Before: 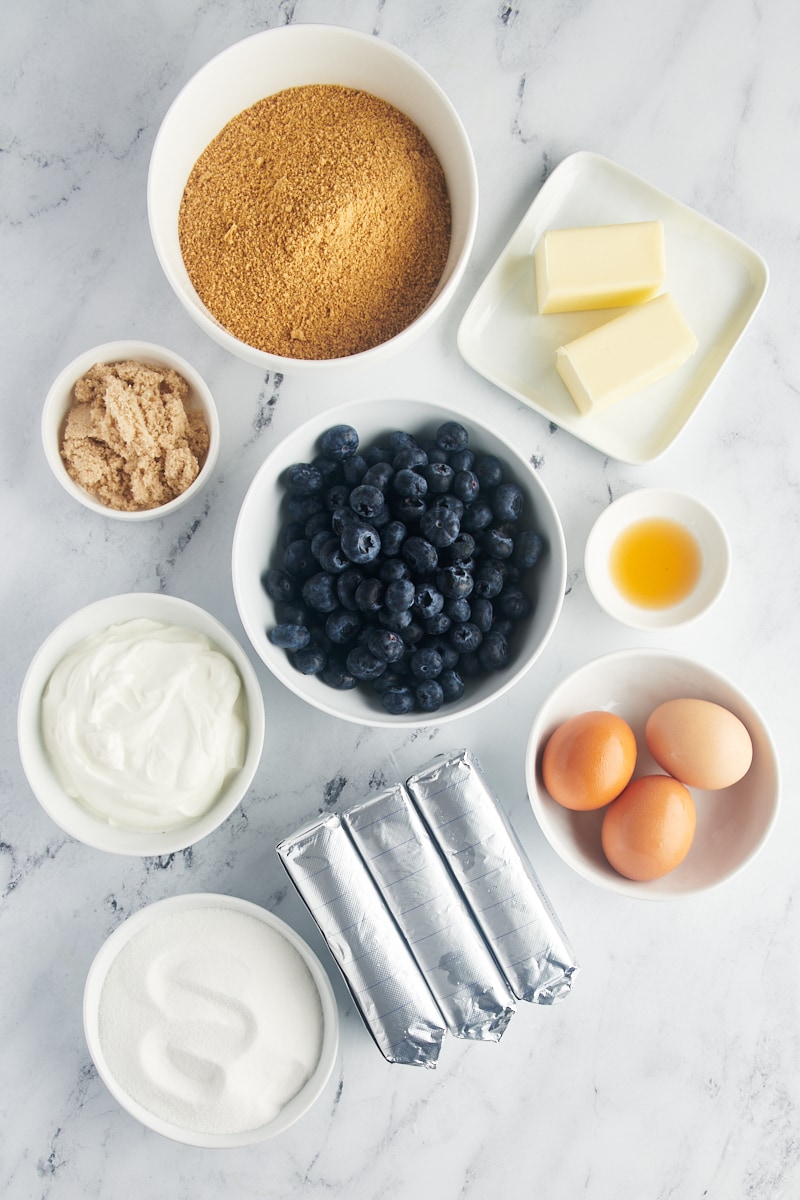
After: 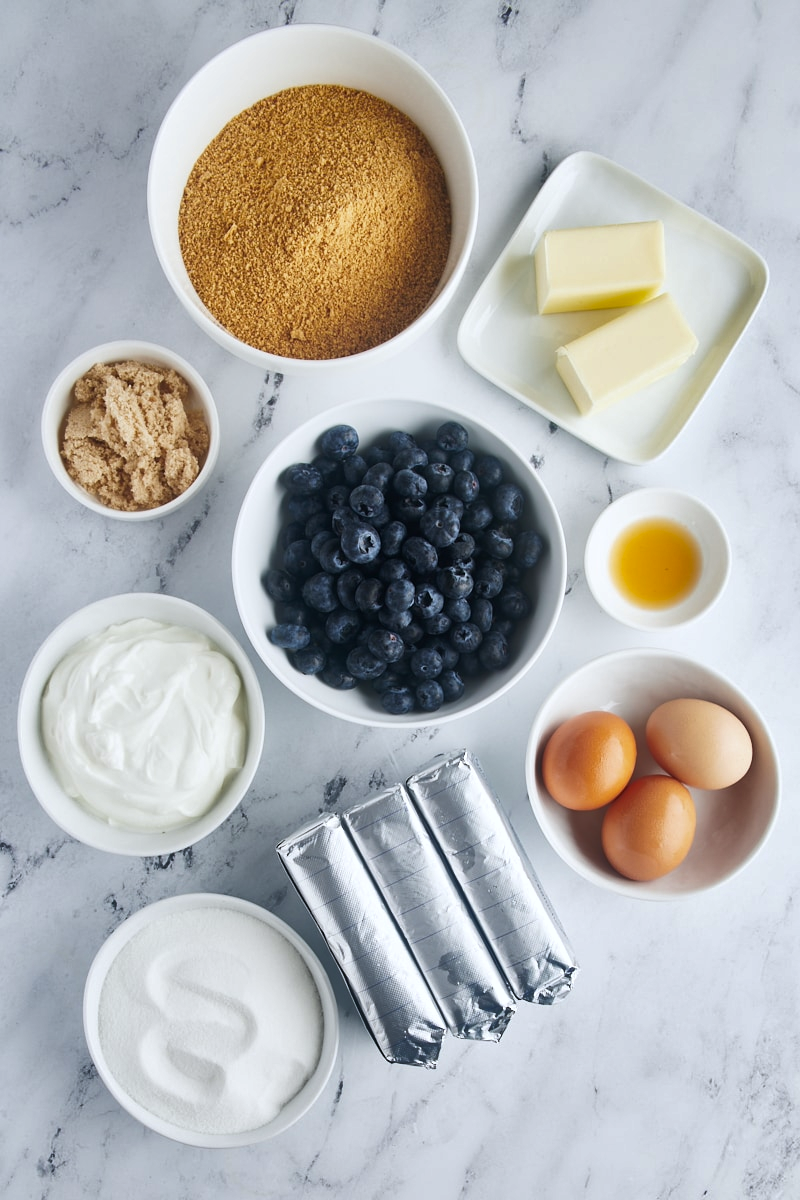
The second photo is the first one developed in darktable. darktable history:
shadows and highlights: soften with gaussian
white balance: red 0.98, blue 1.034
